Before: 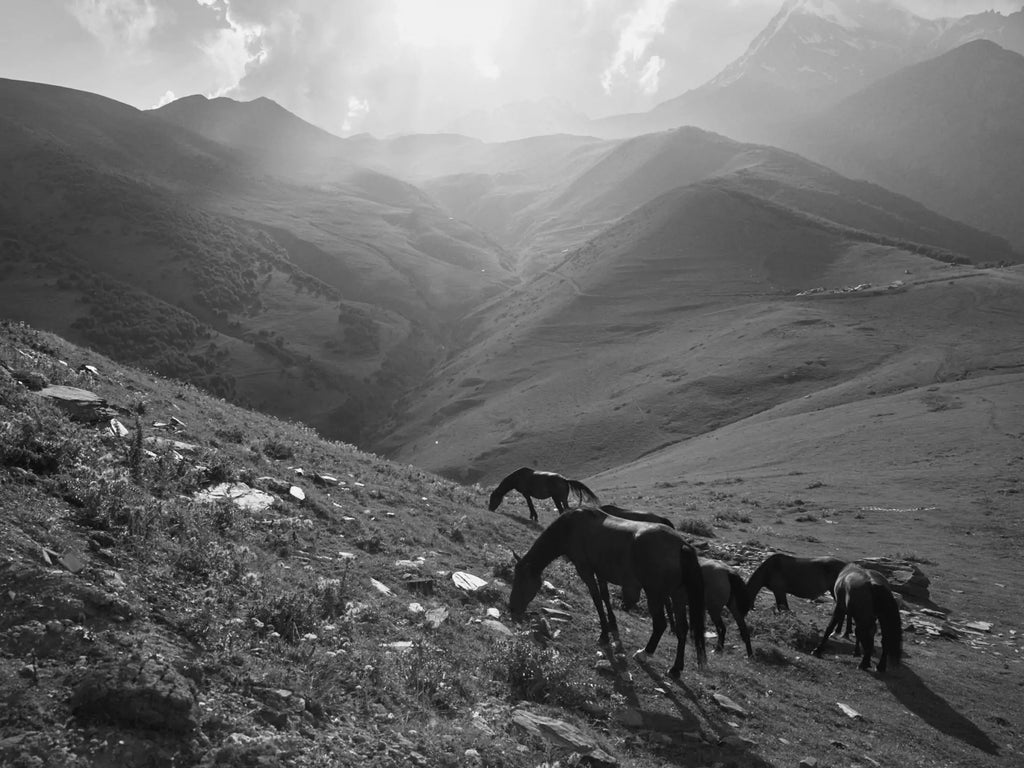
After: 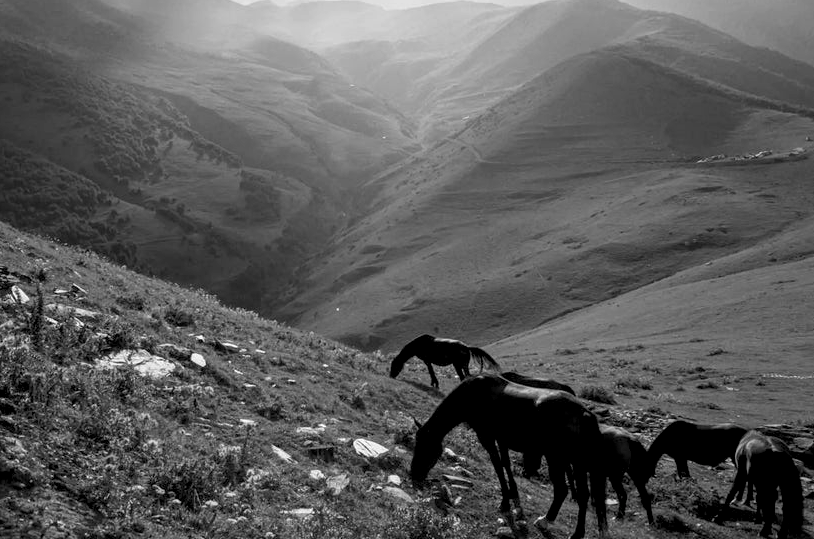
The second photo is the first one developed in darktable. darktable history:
crop: left 9.759%, top 17.407%, right 10.677%, bottom 12.311%
local contrast: on, module defaults
exposure: black level correction 0.011, compensate highlight preservation false
